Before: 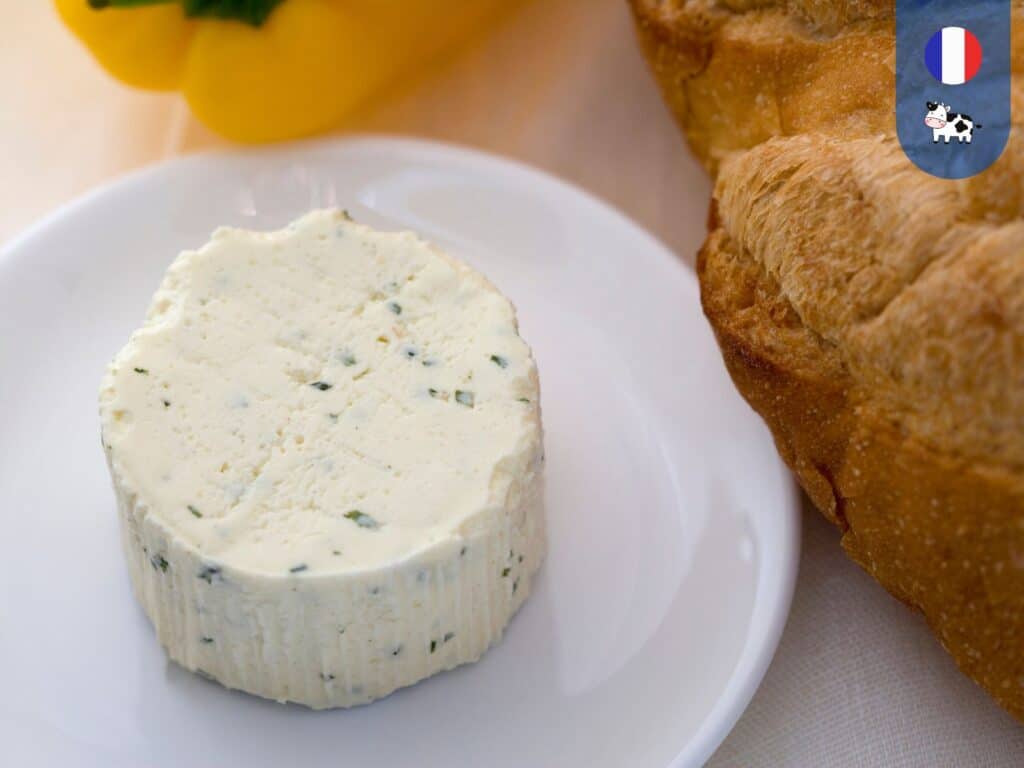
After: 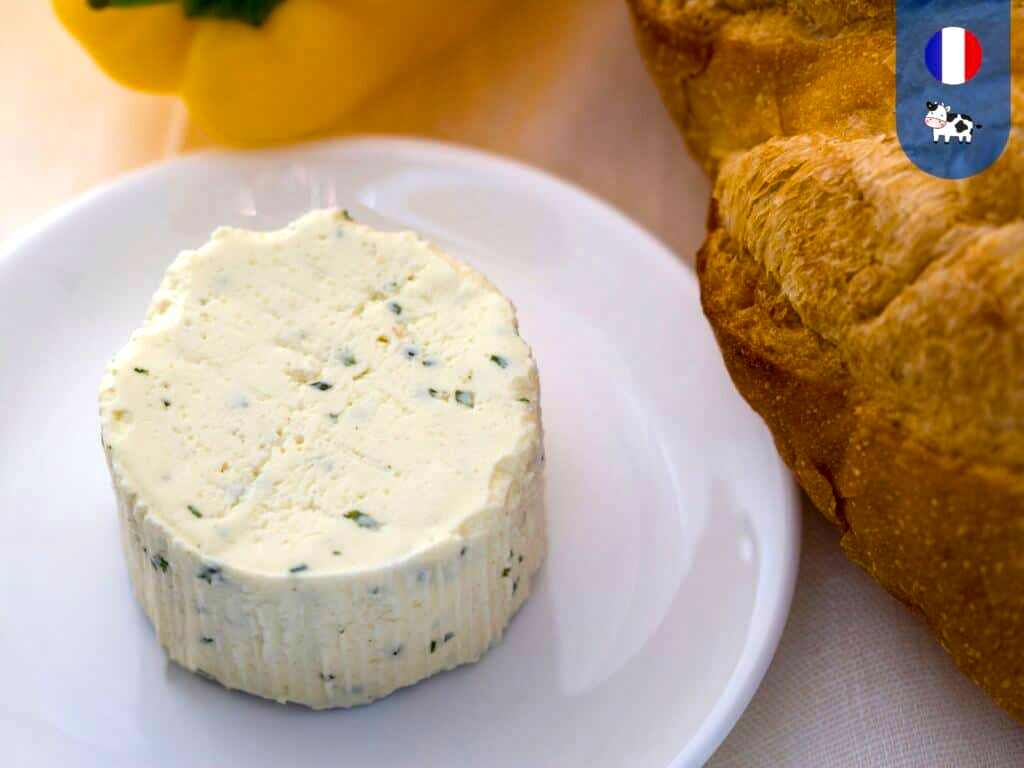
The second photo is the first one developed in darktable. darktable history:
color balance rgb: perceptual saturation grading › global saturation 29.811%, perceptual brilliance grading › highlights 5.67%, perceptual brilliance grading › shadows -9.83%, global vibrance 20%
local contrast: on, module defaults
